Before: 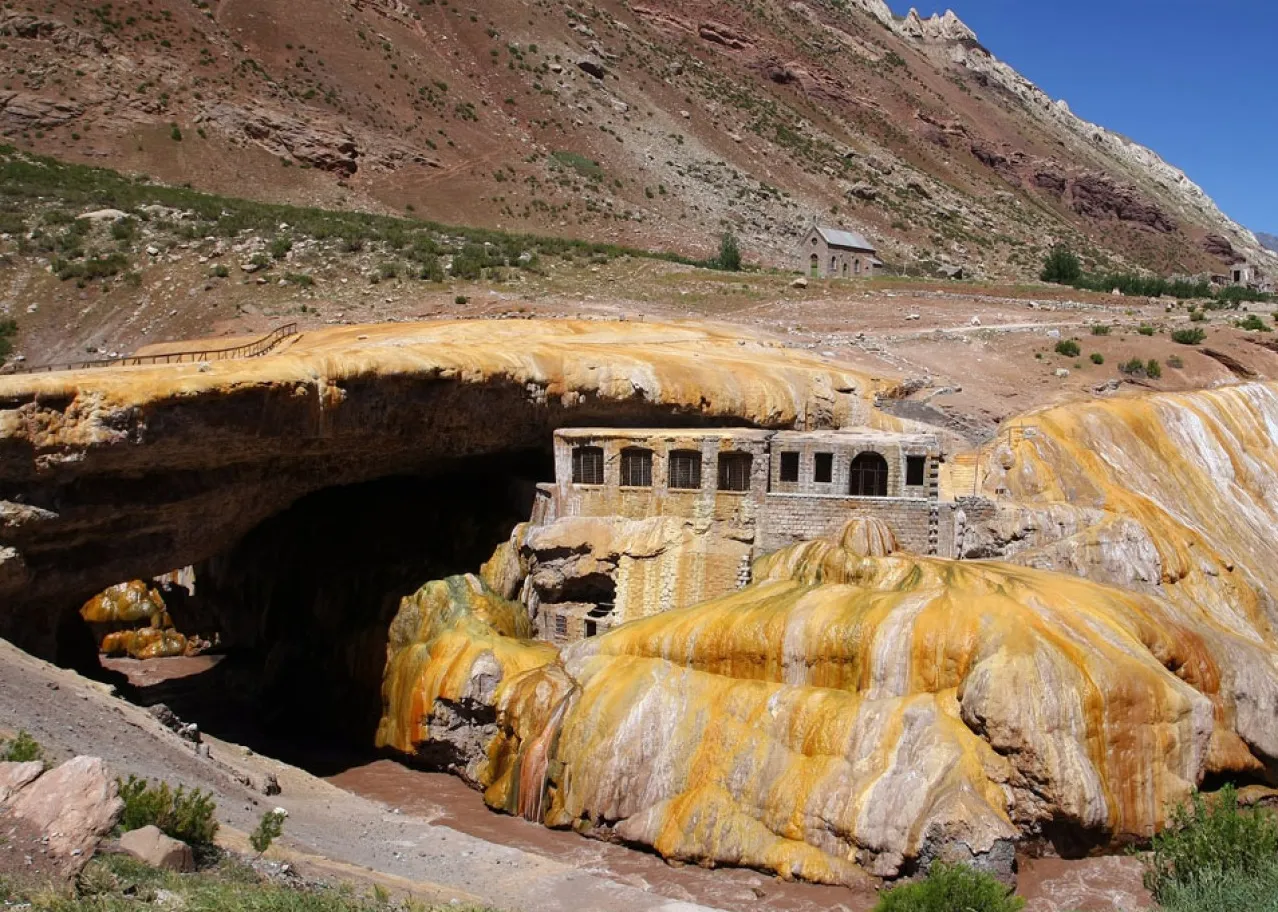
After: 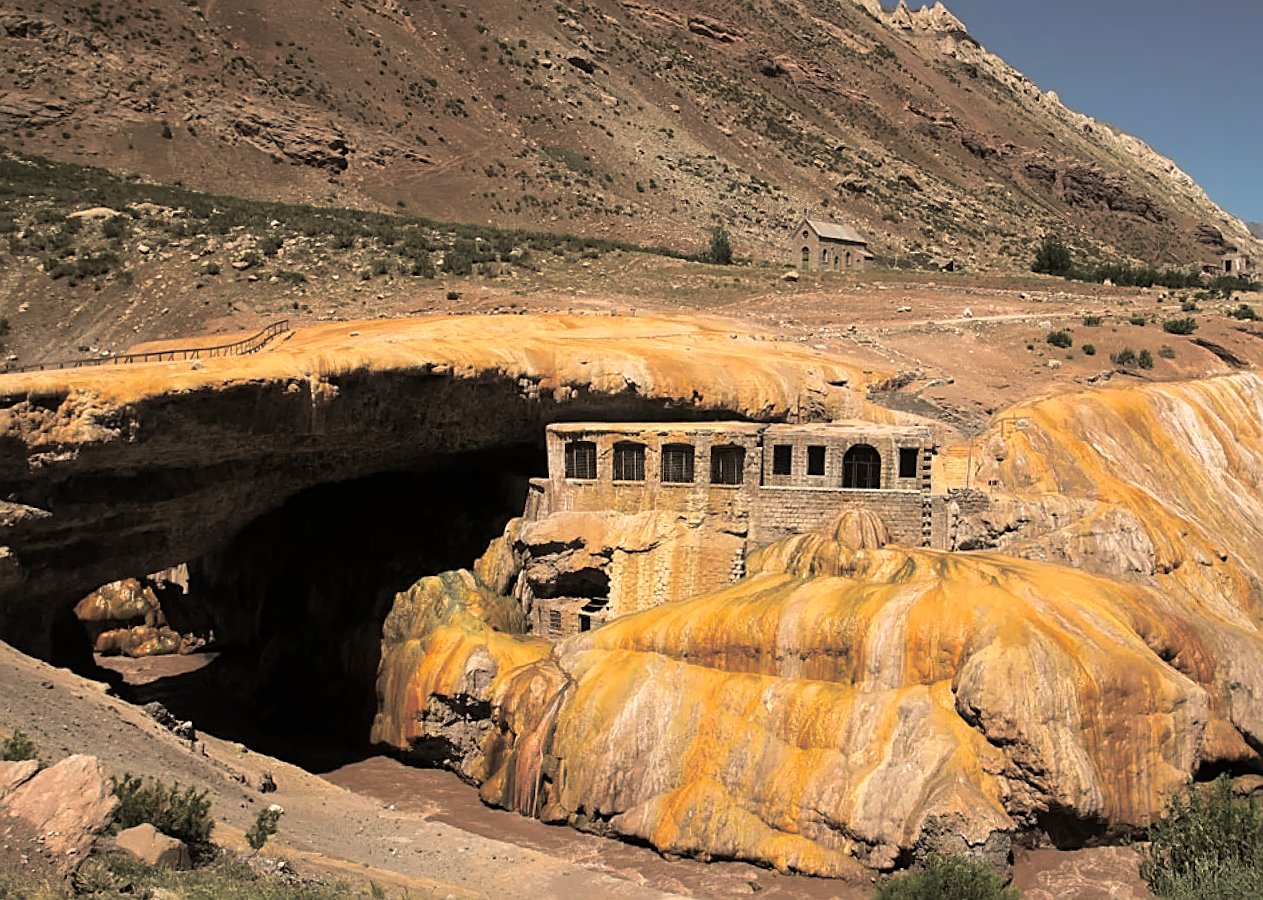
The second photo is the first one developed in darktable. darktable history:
rotate and perspective: rotation -0.45°, automatic cropping original format, crop left 0.008, crop right 0.992, crop top 0.012, crop bottom 0.988
split-toning: shadows › hue 46.8°, shadows › saturation 0.17, highlights › hue 316.8°, highlights › saturation 0.27, balance -51.82
white balance: red 1.123, blue 0.83
sharpen: on, module defaults
